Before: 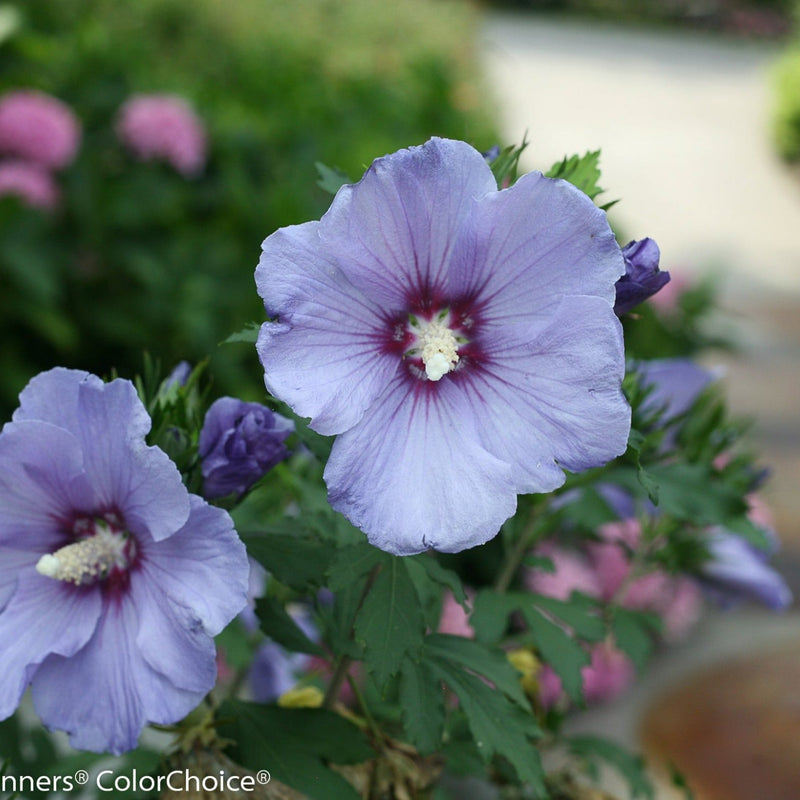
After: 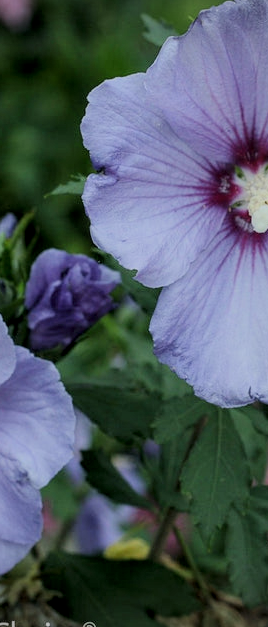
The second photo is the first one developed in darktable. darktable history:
filmic rgb: black relative exposure -7.15 EV, white relative exposure 5.36 EV, hardness 3.02, color science v6 (2022)
local contrast: on, module defaults
vignetting: on, module defaults
crop and rotate: left 21.77%, top 18.528%, right 44.676%, bottom 2.997%
